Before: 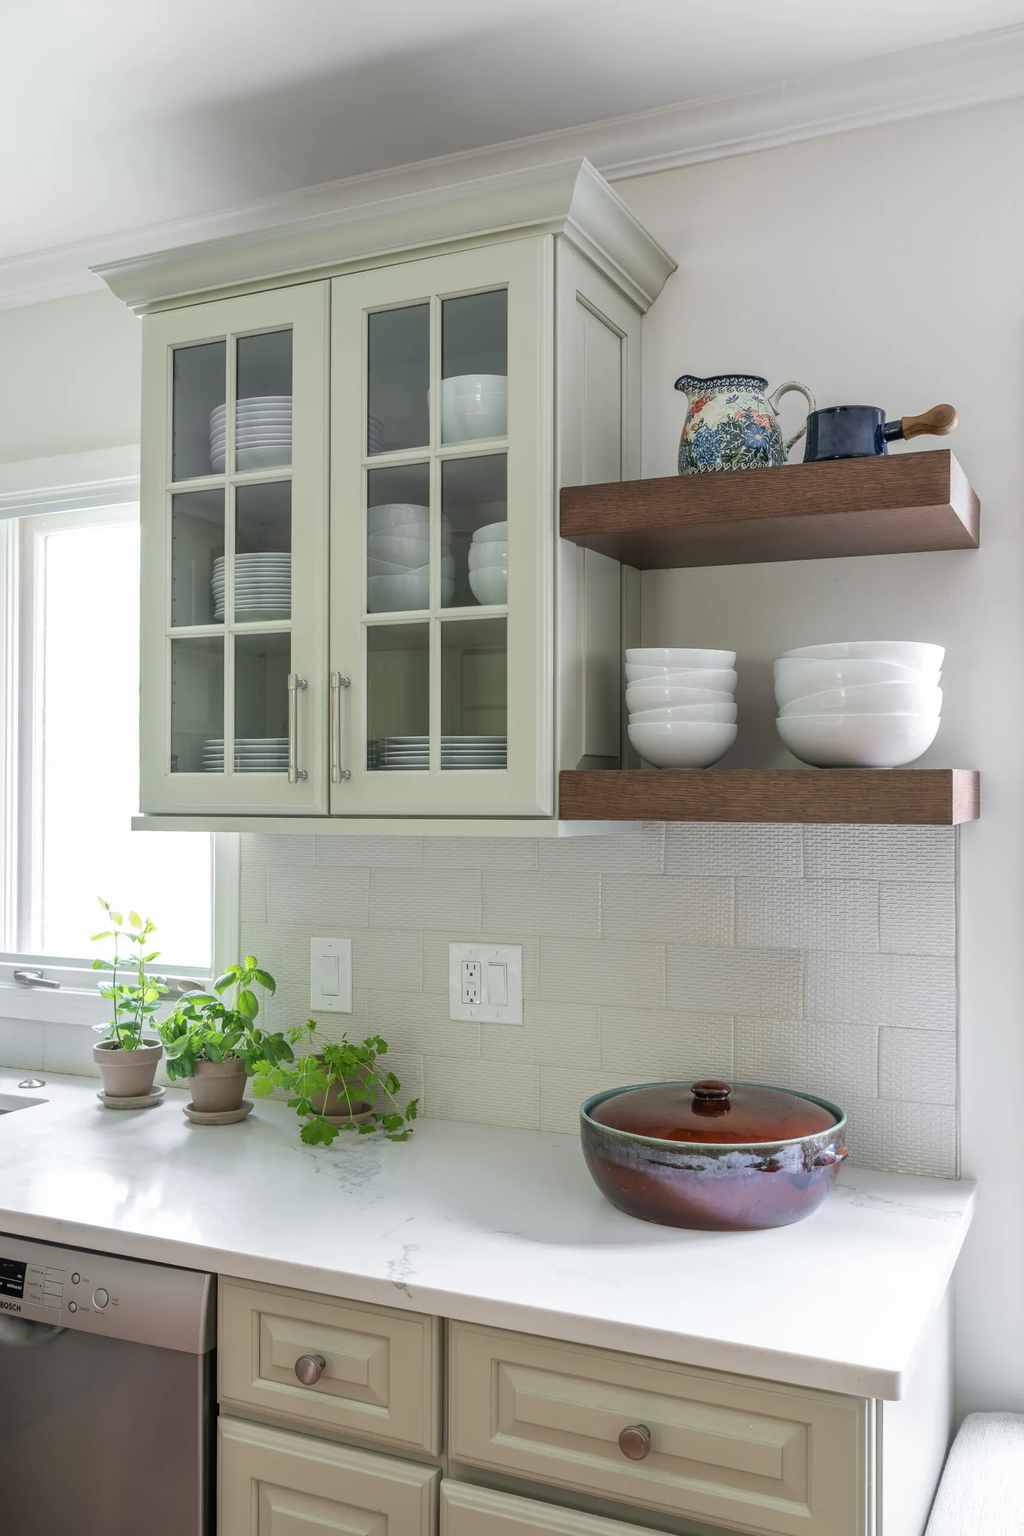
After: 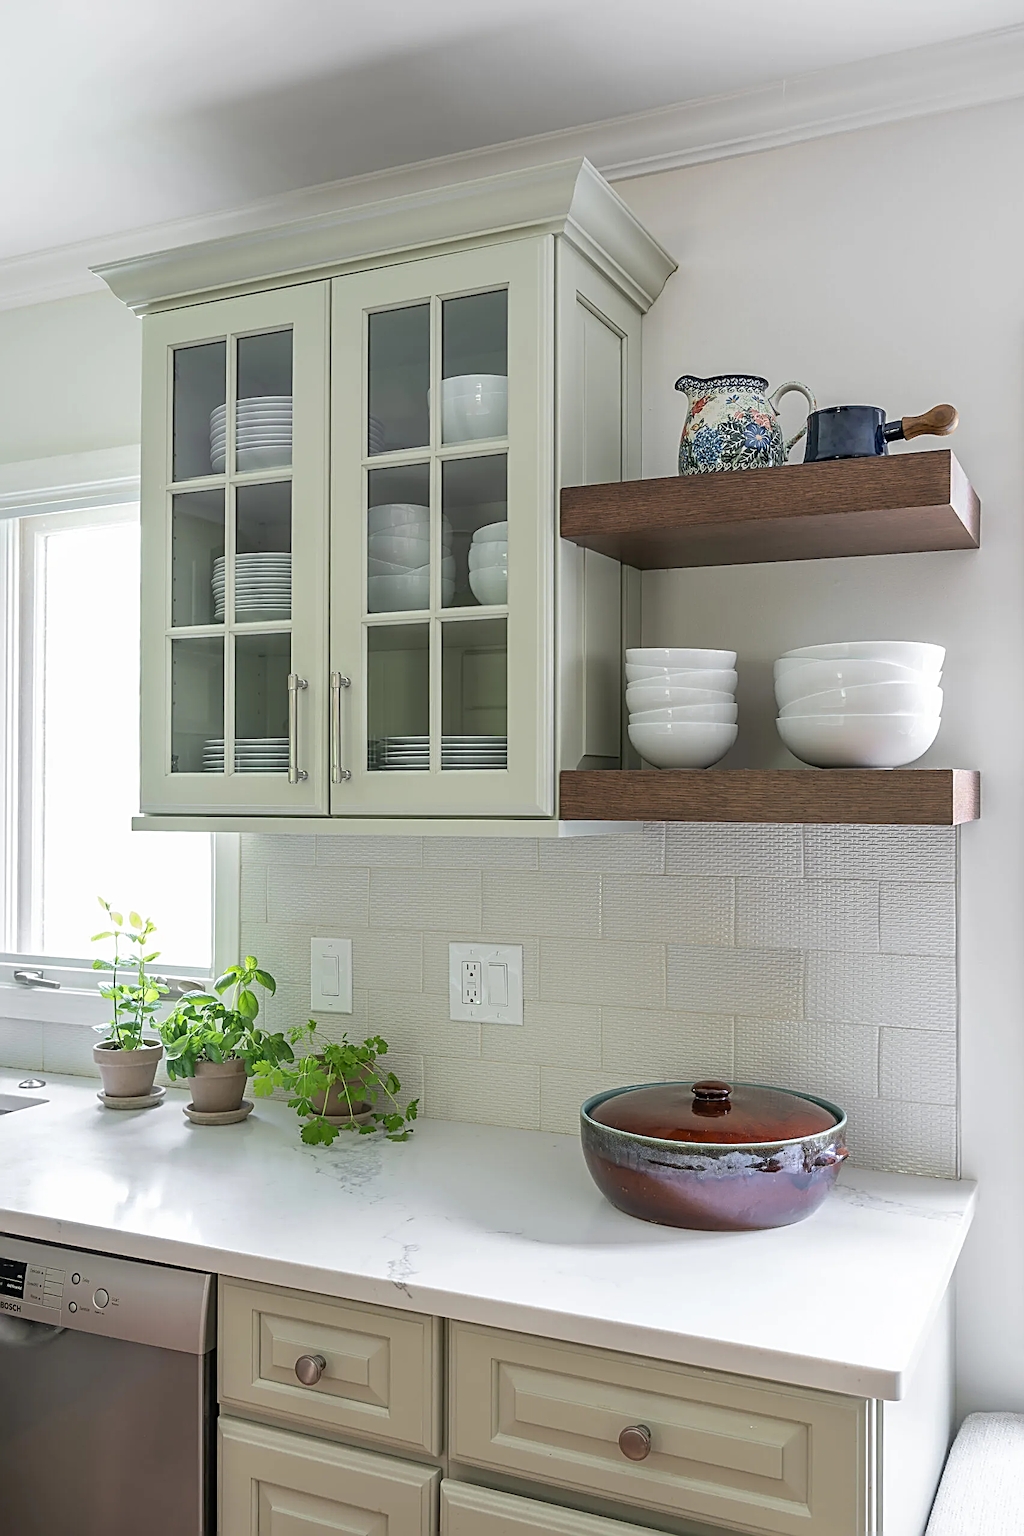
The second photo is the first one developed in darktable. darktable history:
sharpen: radius 3.058, amount 0.756
